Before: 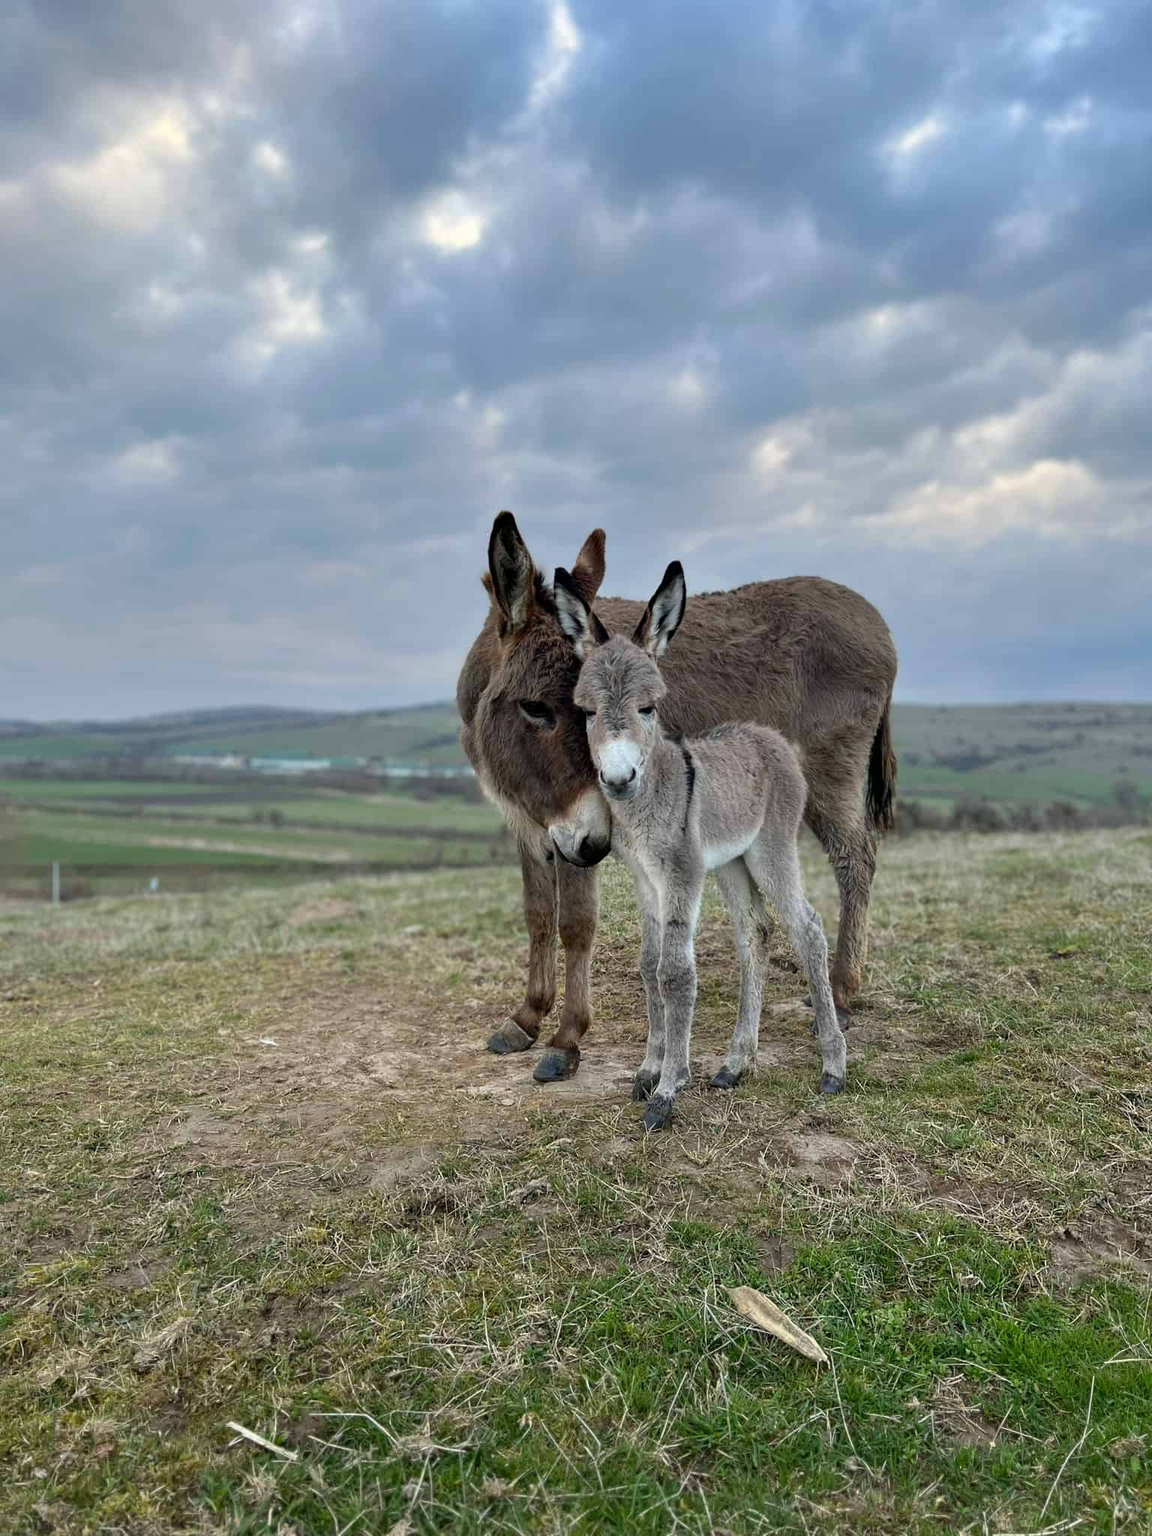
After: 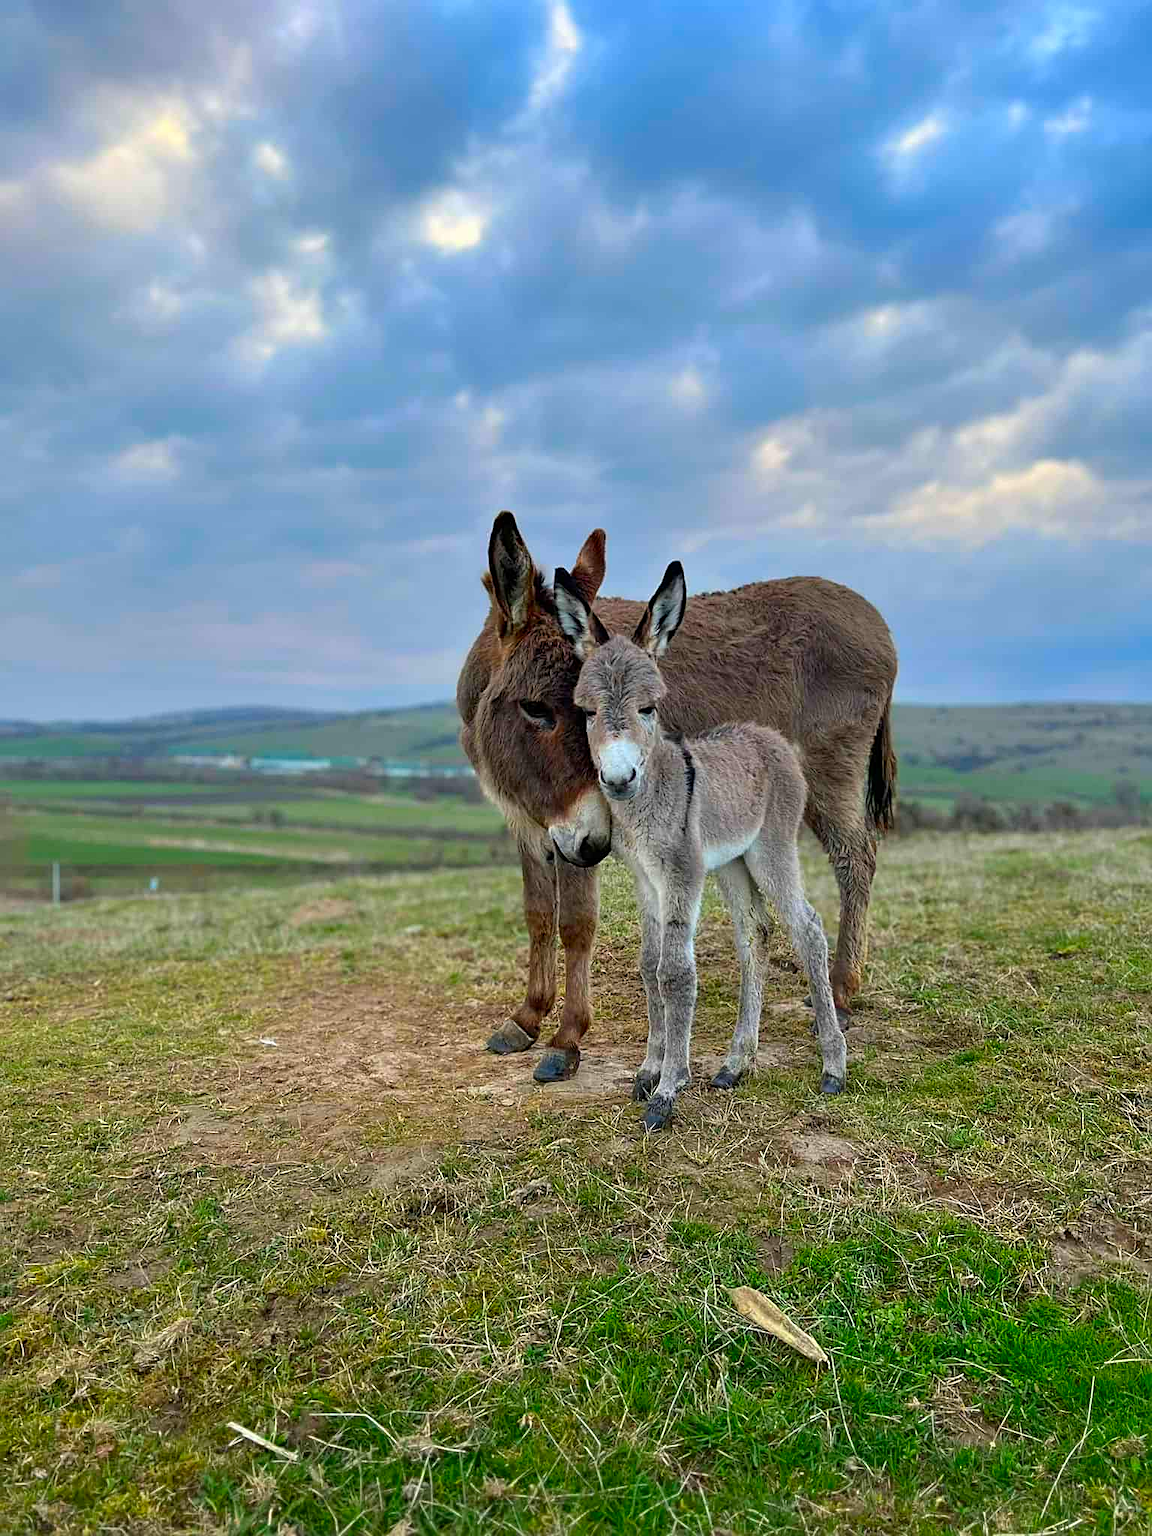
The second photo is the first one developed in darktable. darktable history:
sharpen: on, module defaults
color correction: saturation 1.8
